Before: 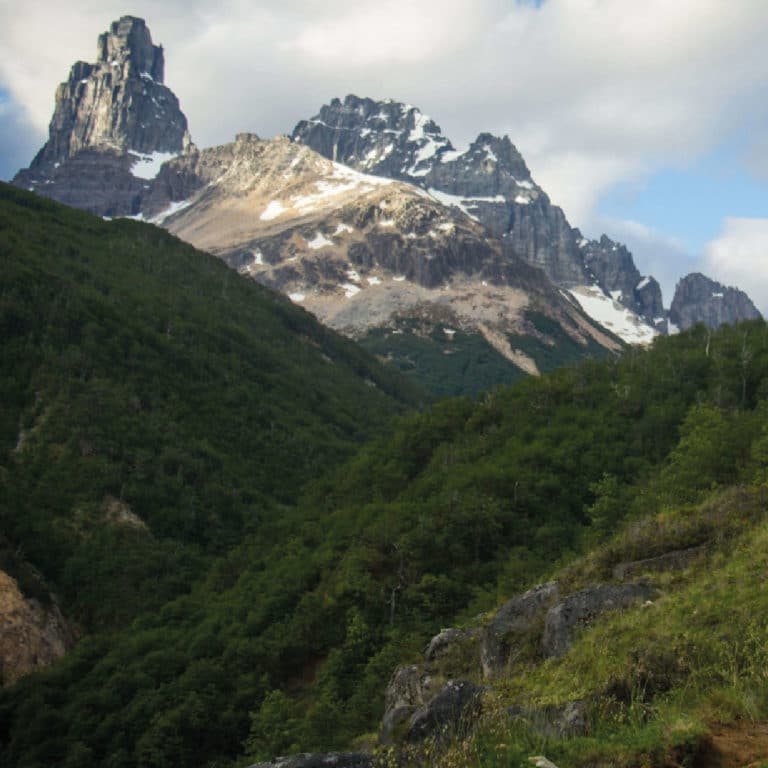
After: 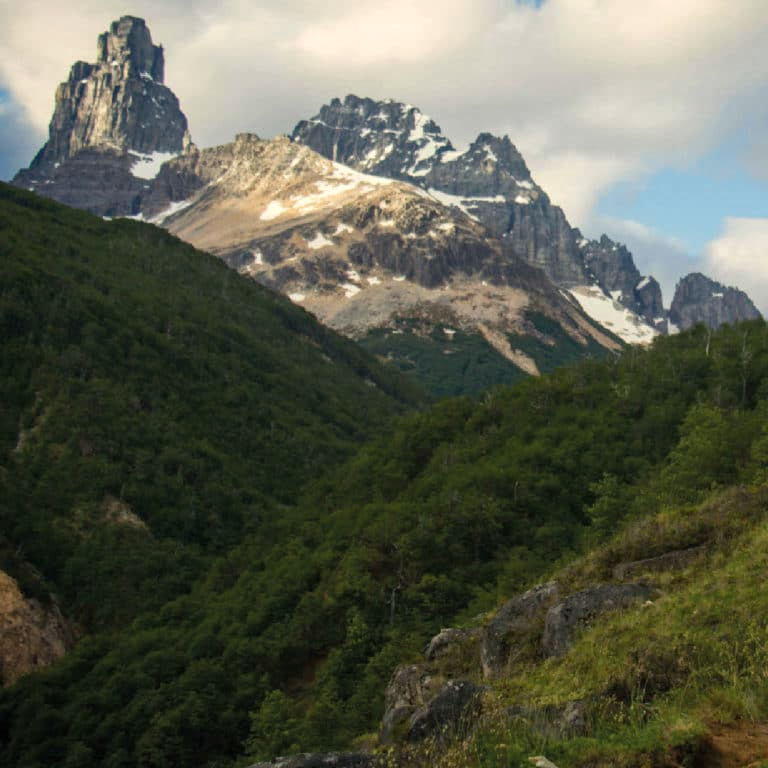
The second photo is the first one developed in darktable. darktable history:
haze removal: compatibility mode true, adaptive false
white balance: red 1.045, blue 0.932
